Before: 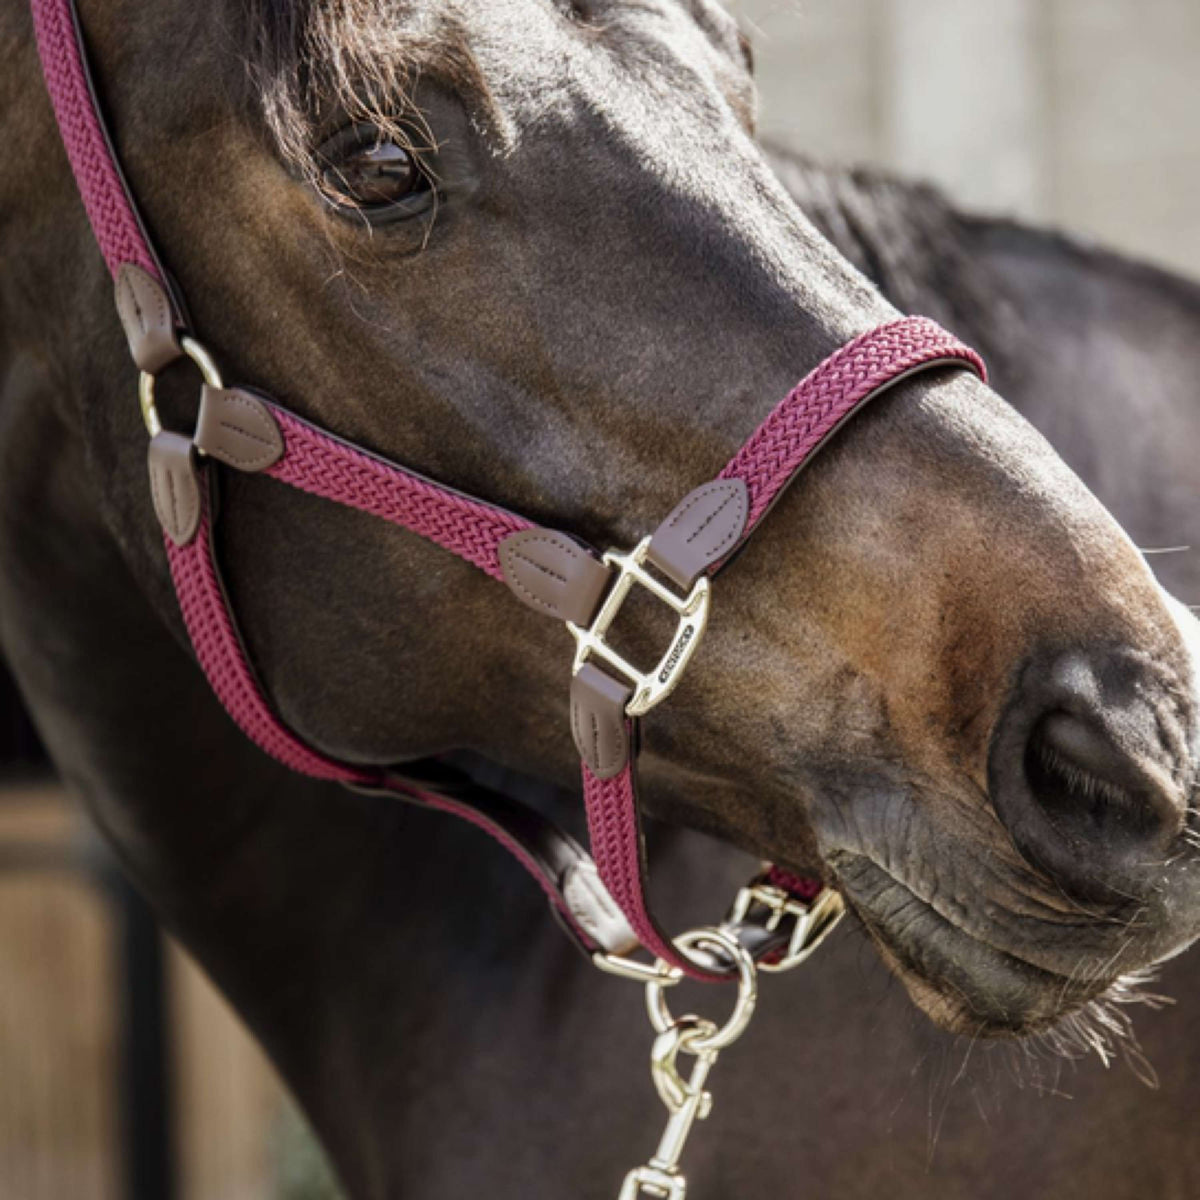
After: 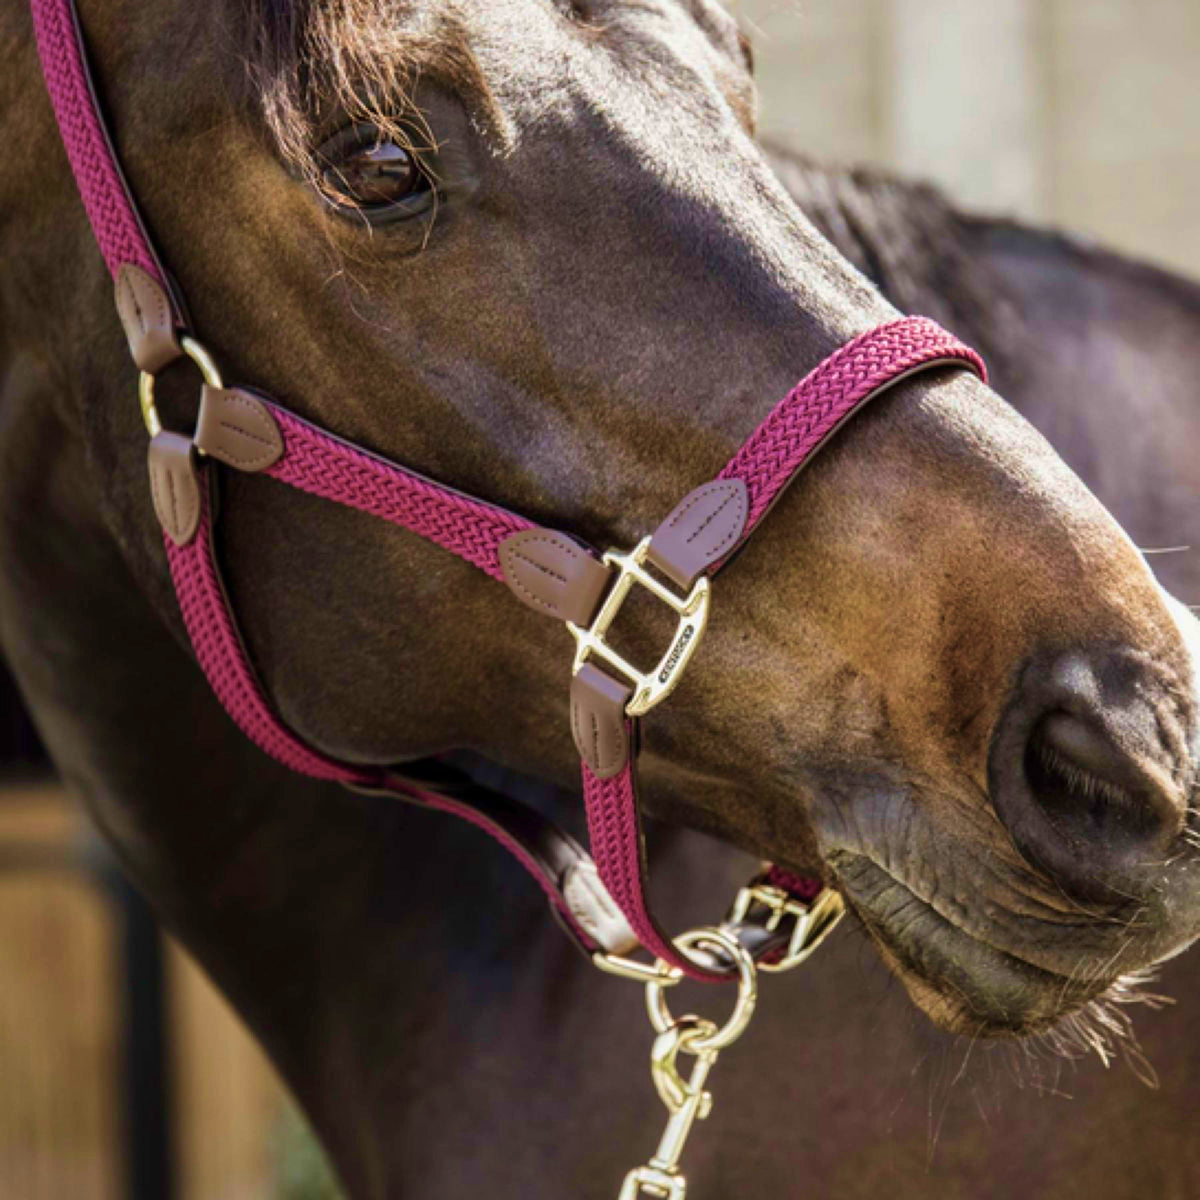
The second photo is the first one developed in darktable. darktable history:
velvia: strength 73.67%
